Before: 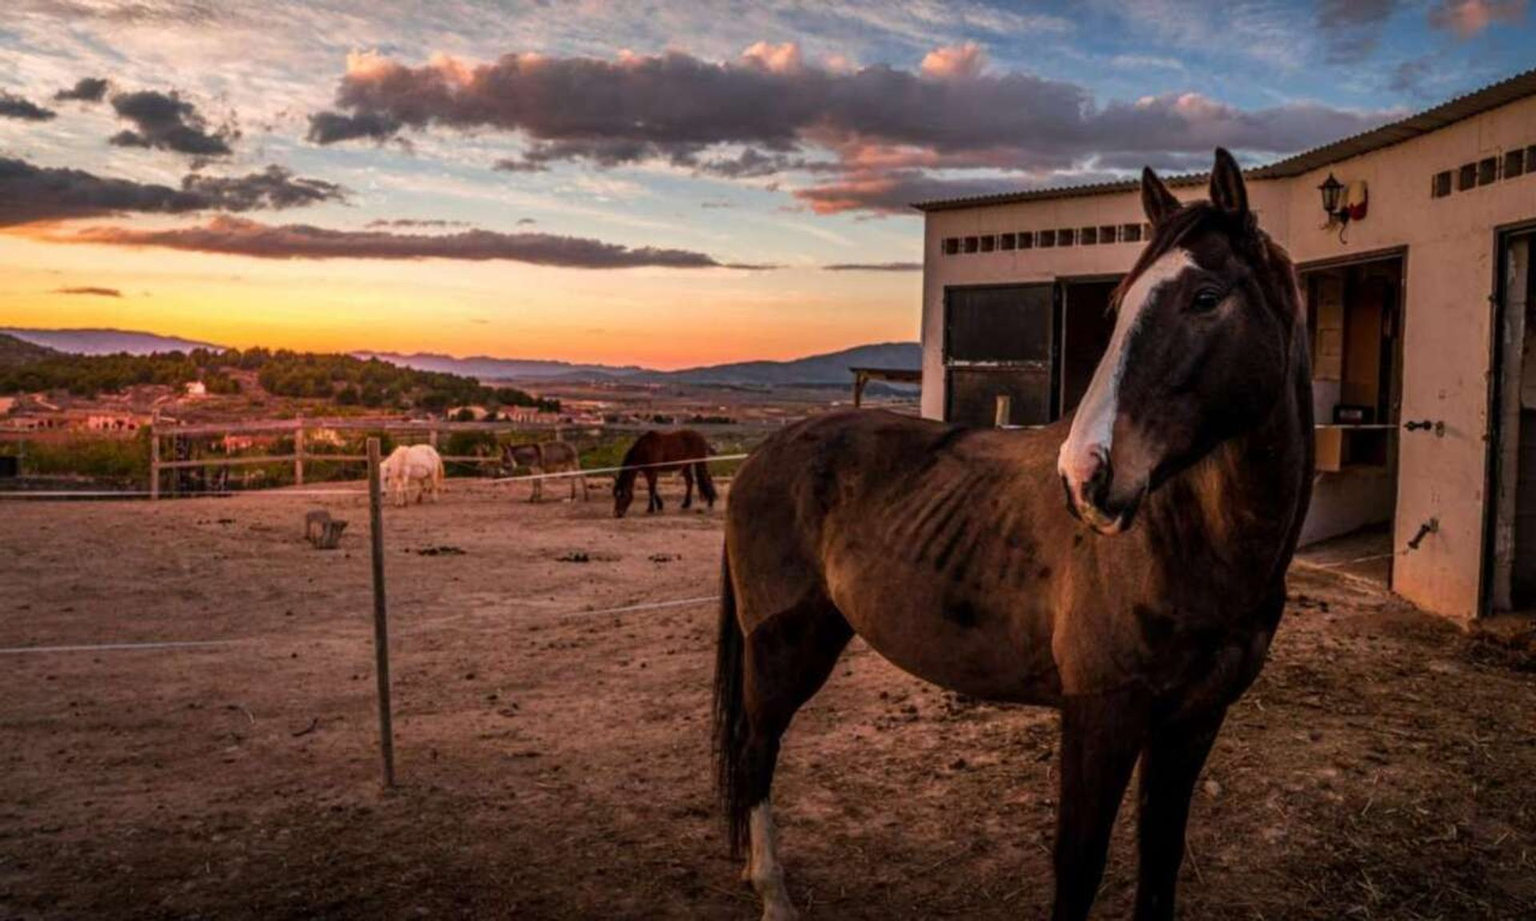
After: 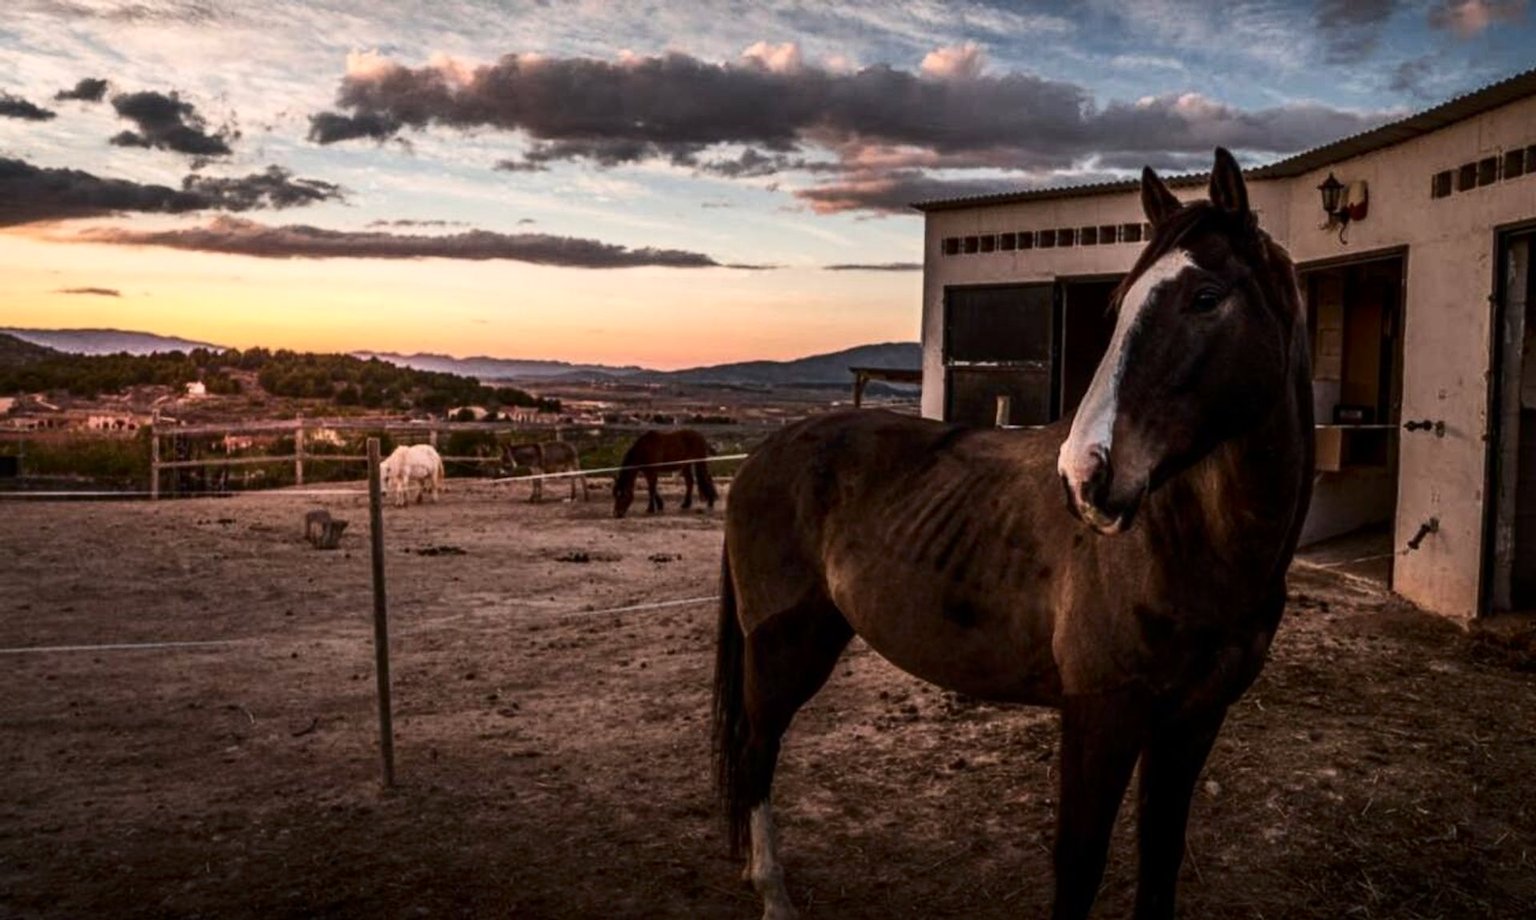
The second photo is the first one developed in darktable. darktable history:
contrast brightness saturation: contrast 0.248, saturation -0.308
